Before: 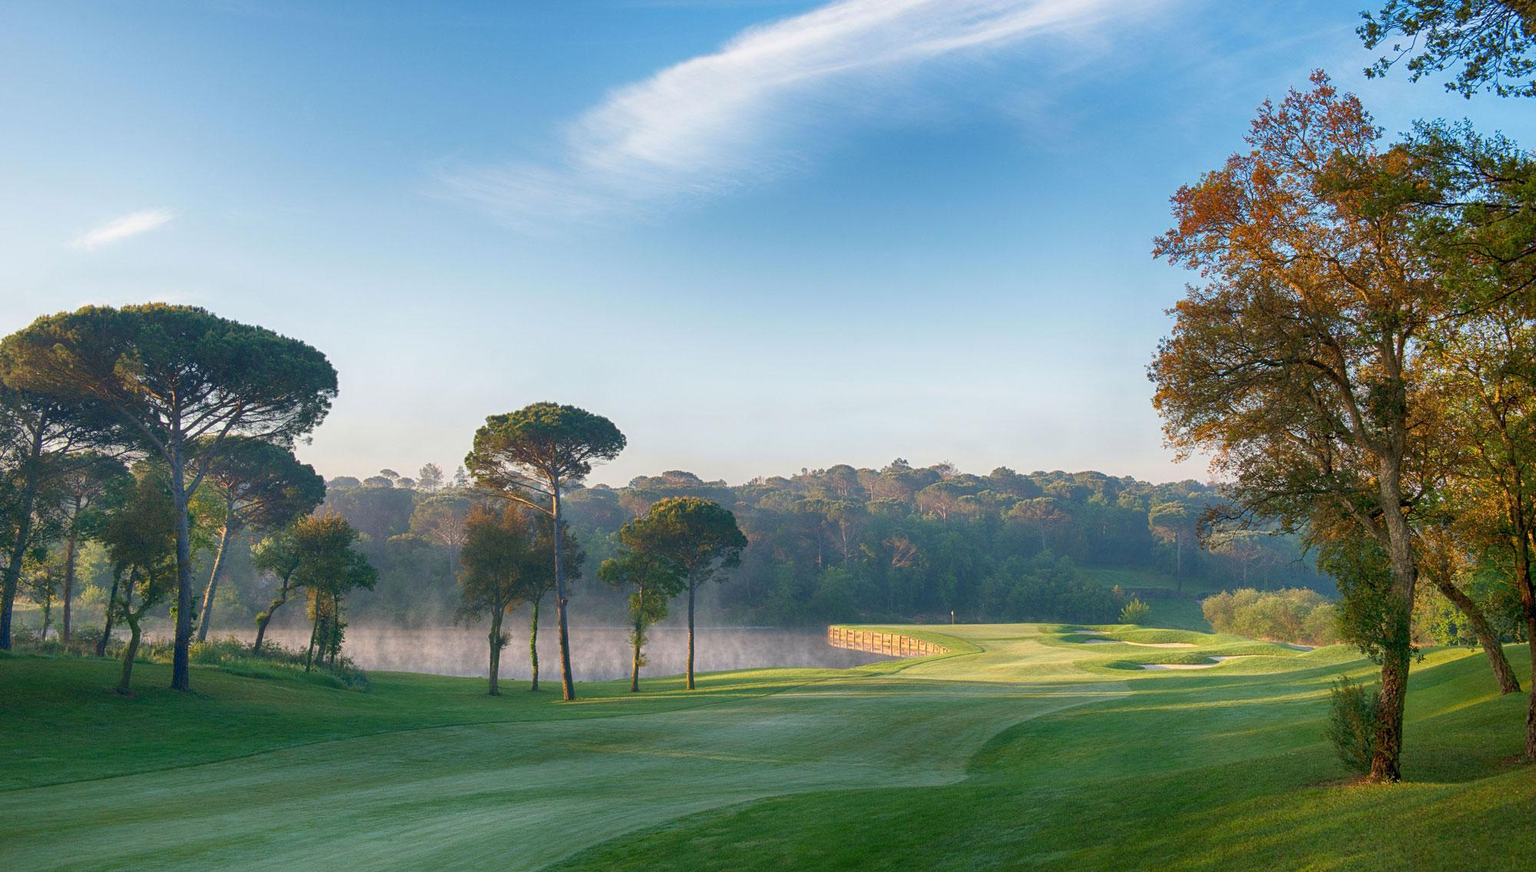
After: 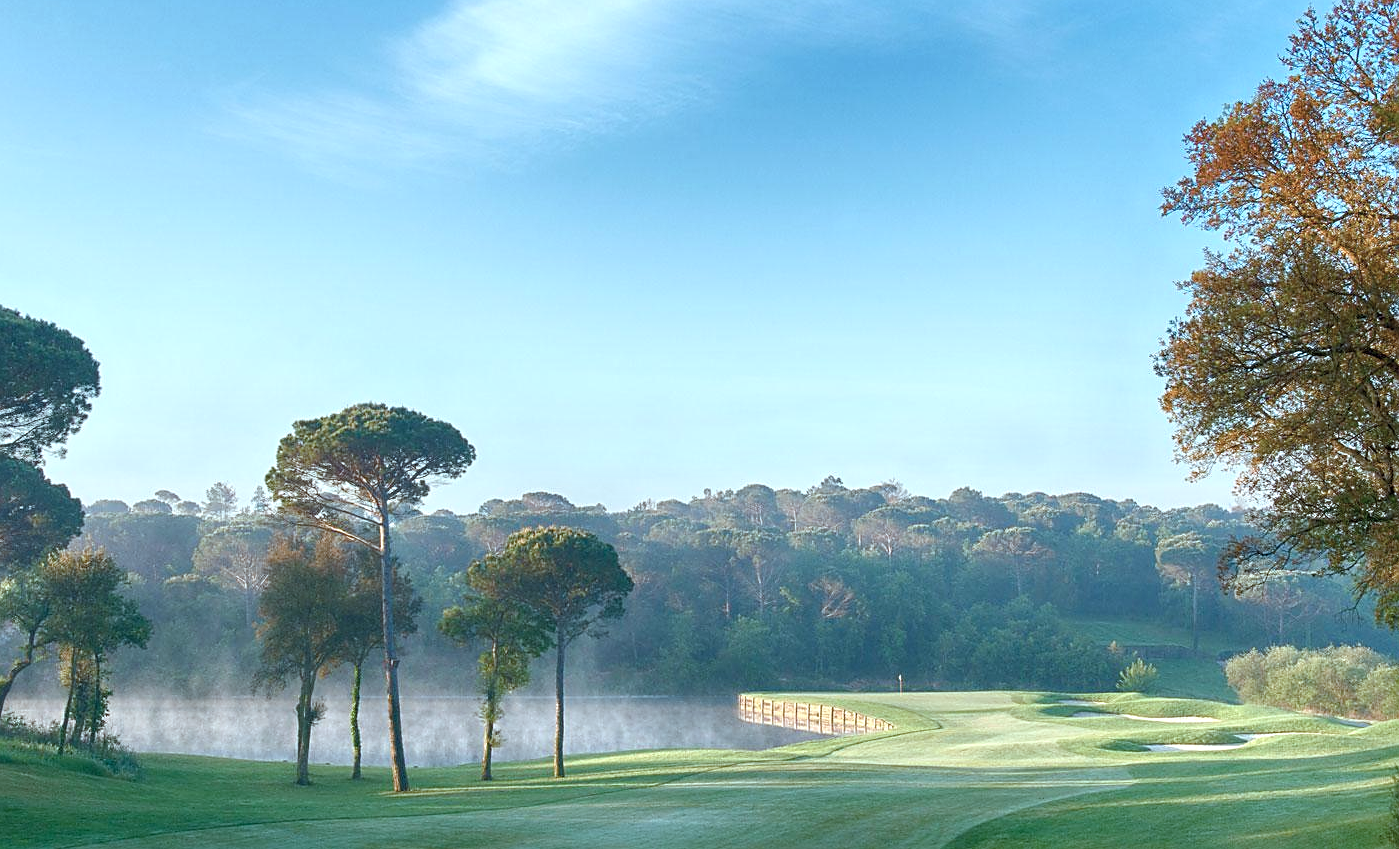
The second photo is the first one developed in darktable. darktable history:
crop and rotate: left 17.046%, top 10.659%, right 12.989%, bottom 14.553%
sharpen: radius 1.864, amount 0.398, threshold 1.271
tone equalizer: -8 EV -0.002 EV, -7 EV 0.005 EV, -6 EV -0.009 EV, -5 EV 0.011 EV, -4 EV -0.012 EV, -3 EV 0.007 EV, -2 EV -0.062 EV, -1 EV -0.293 EV, +0 EV -0.582 EV, smoothing diameter 2%, edges refinement/feathering 20, mask exposure compensation -1.57 EV, filter diffusion 5
exposure: exposure 0.648 EV, compensate highlight preservation false
color balance rgb: perceptual saturation grading › global saturation 20%, perceptual saturation grading › highlights -25%, perceptual saturation grading › shadows 25%
color correction: highlights a* -12.64, highlights b* -18.1, saturation 0.7
